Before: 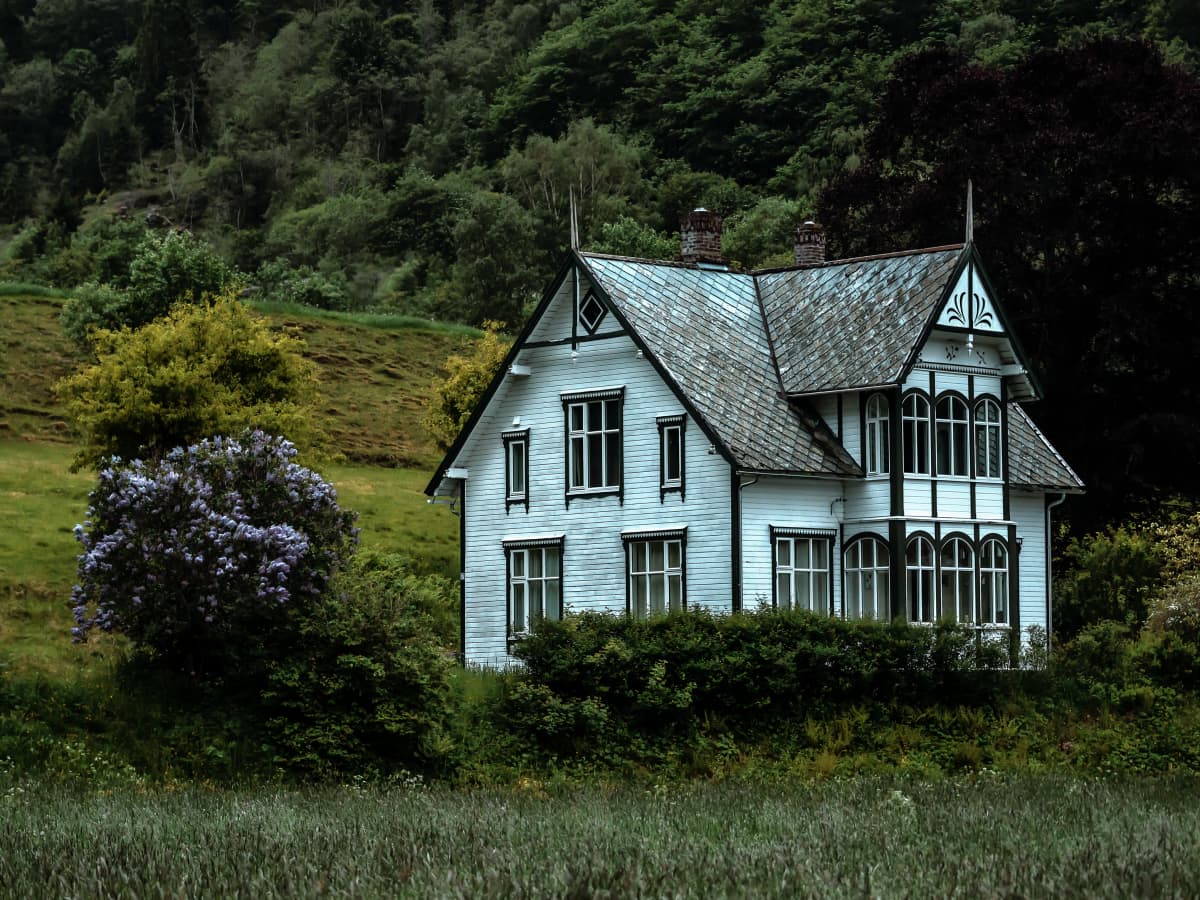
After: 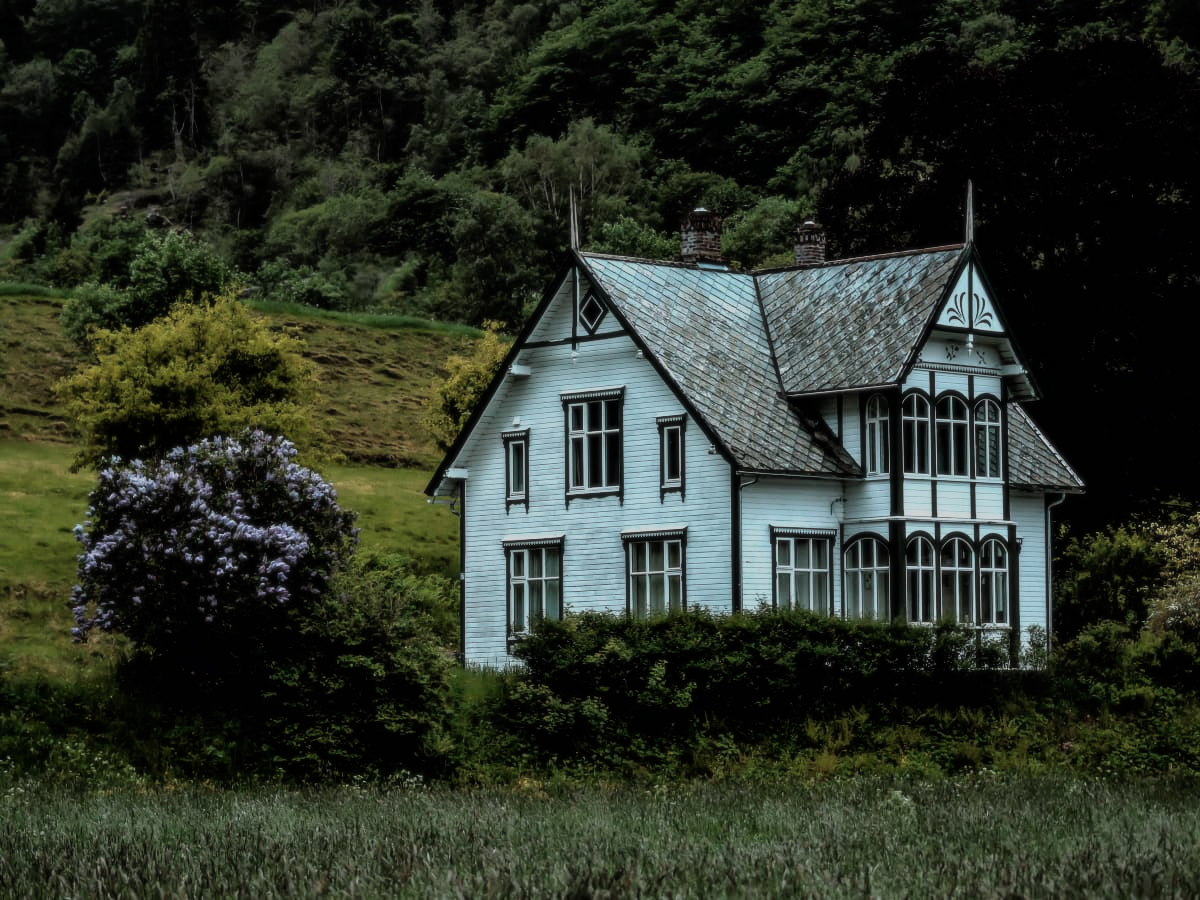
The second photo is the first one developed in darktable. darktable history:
color zones: curves: ch0 [(0, 0.558) (0.143, 0.548) (0.286, 0.447) (0.429, 0.259) (0.571, 0.5) (0.714, 0.5) (0.857, 0.593) (1, 0.558)]; ch1 [(0, 0.543) (0.01, 0.544) (0.12, 0.492) (0.248, 0.458) (0.5, 0.534) (0.748, 0.5) (0.99, 0.469) (1, 0.543)]; ch2 [(0, 0.507) (0.143, 0.522) (0.286, 0.505) (0.429, 0.5) (0.571, 0.5) (0.714, 0.5) (0.857, 0.5) (1, 0.507)]
soften: size 10%, saturation 50%, brightness 0.2 EV, mix 10%
filmic rgb: black relative exposure -7.65 EV, white relative exposure 4.56 EV, hardness 3.61, color science v6 (2022)
